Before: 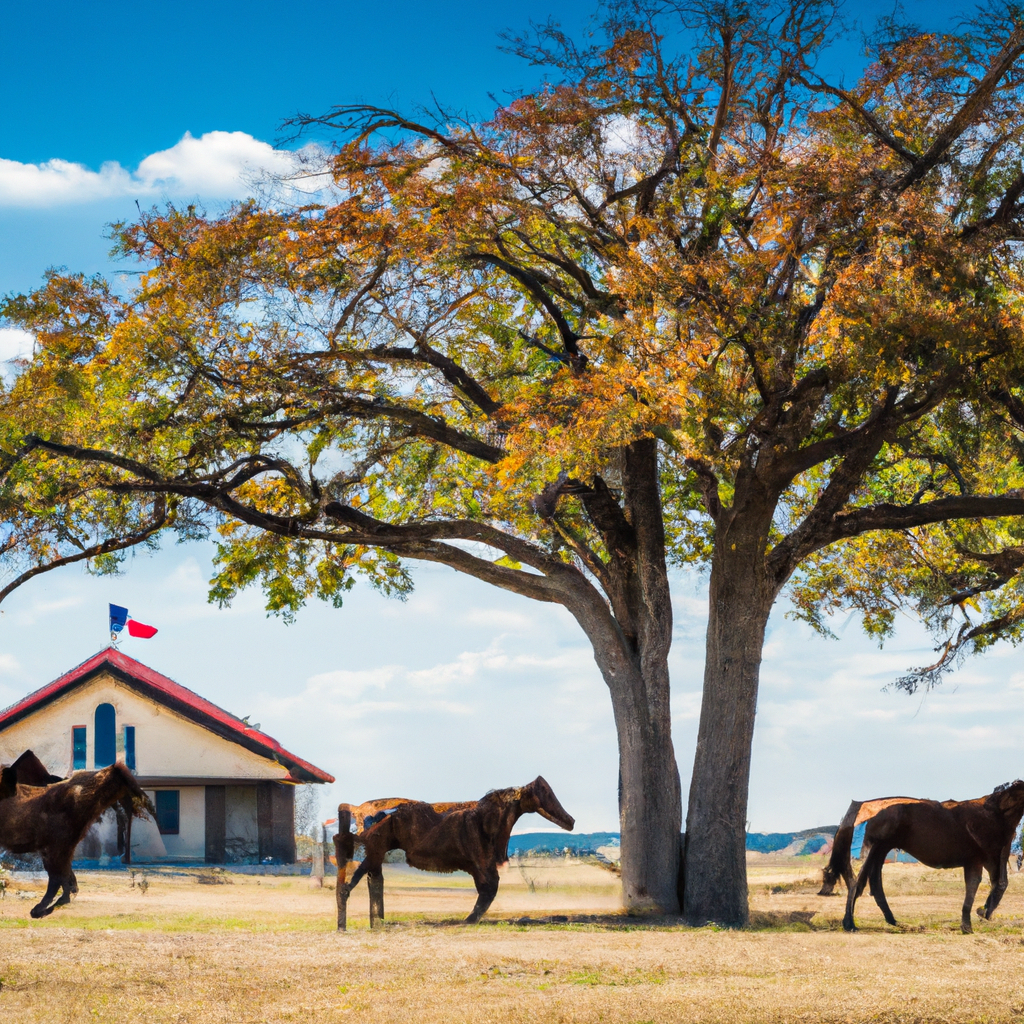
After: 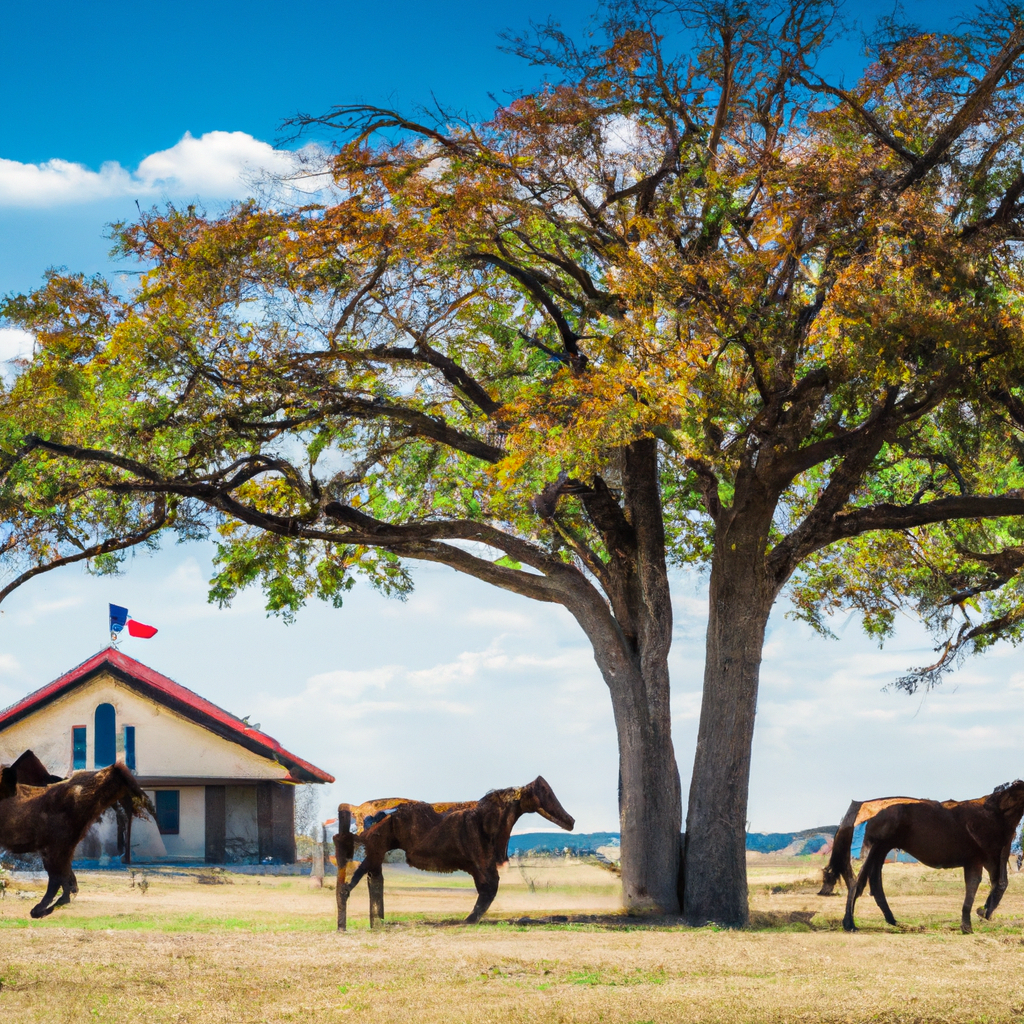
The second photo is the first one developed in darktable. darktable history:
white balance: emerald 1
color zones: curves: ch2 [(0, 0.5) (0.143, 0.517) (0.286, 0.571) (0.429, 0.522) (0.571, 0.5) (0.714, 0.5) (0.857, 0.5) (1, 0.5)]
